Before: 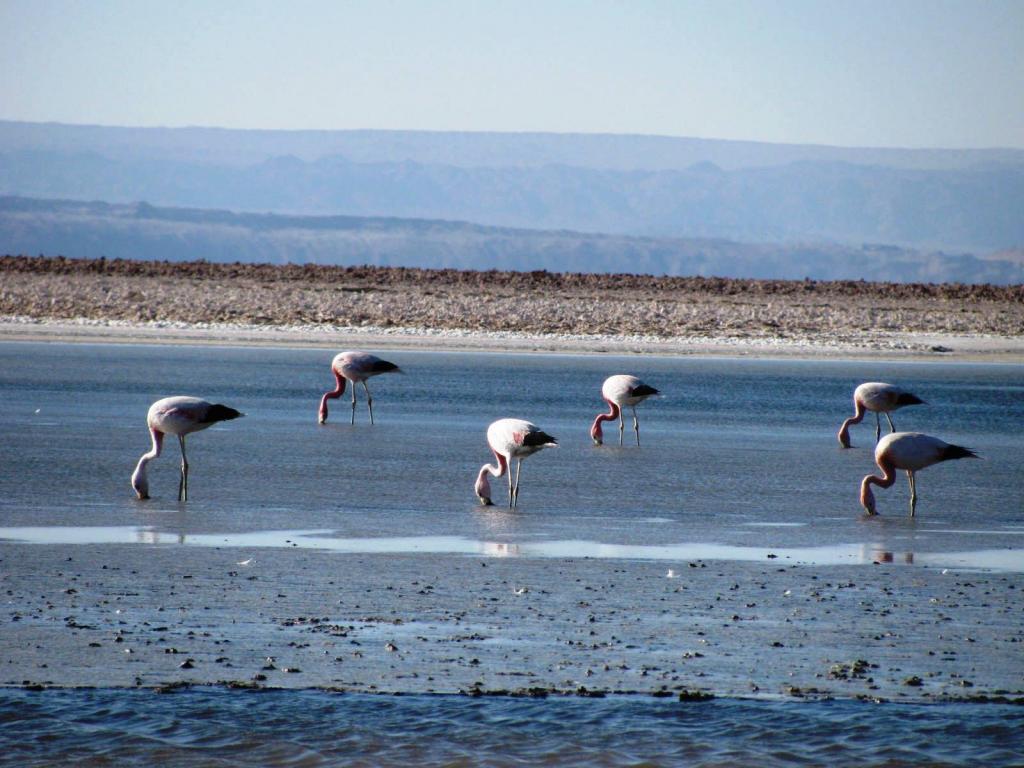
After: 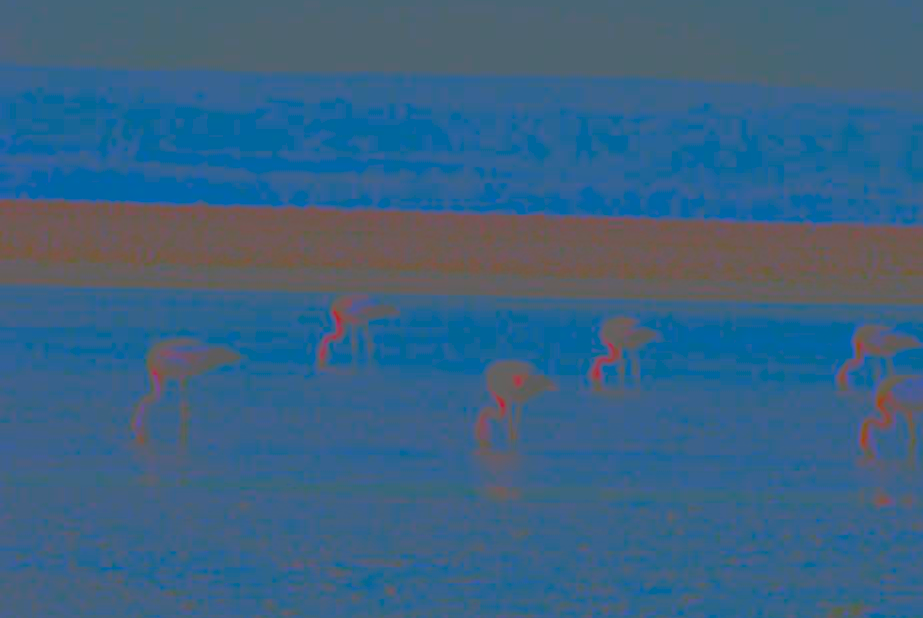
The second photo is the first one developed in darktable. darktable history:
contrast brightness saturation: contrast -0.977, brightness -0.158, saturation 0.731
crop: top 7.438%, right 9.79%, bottom 12.065%
